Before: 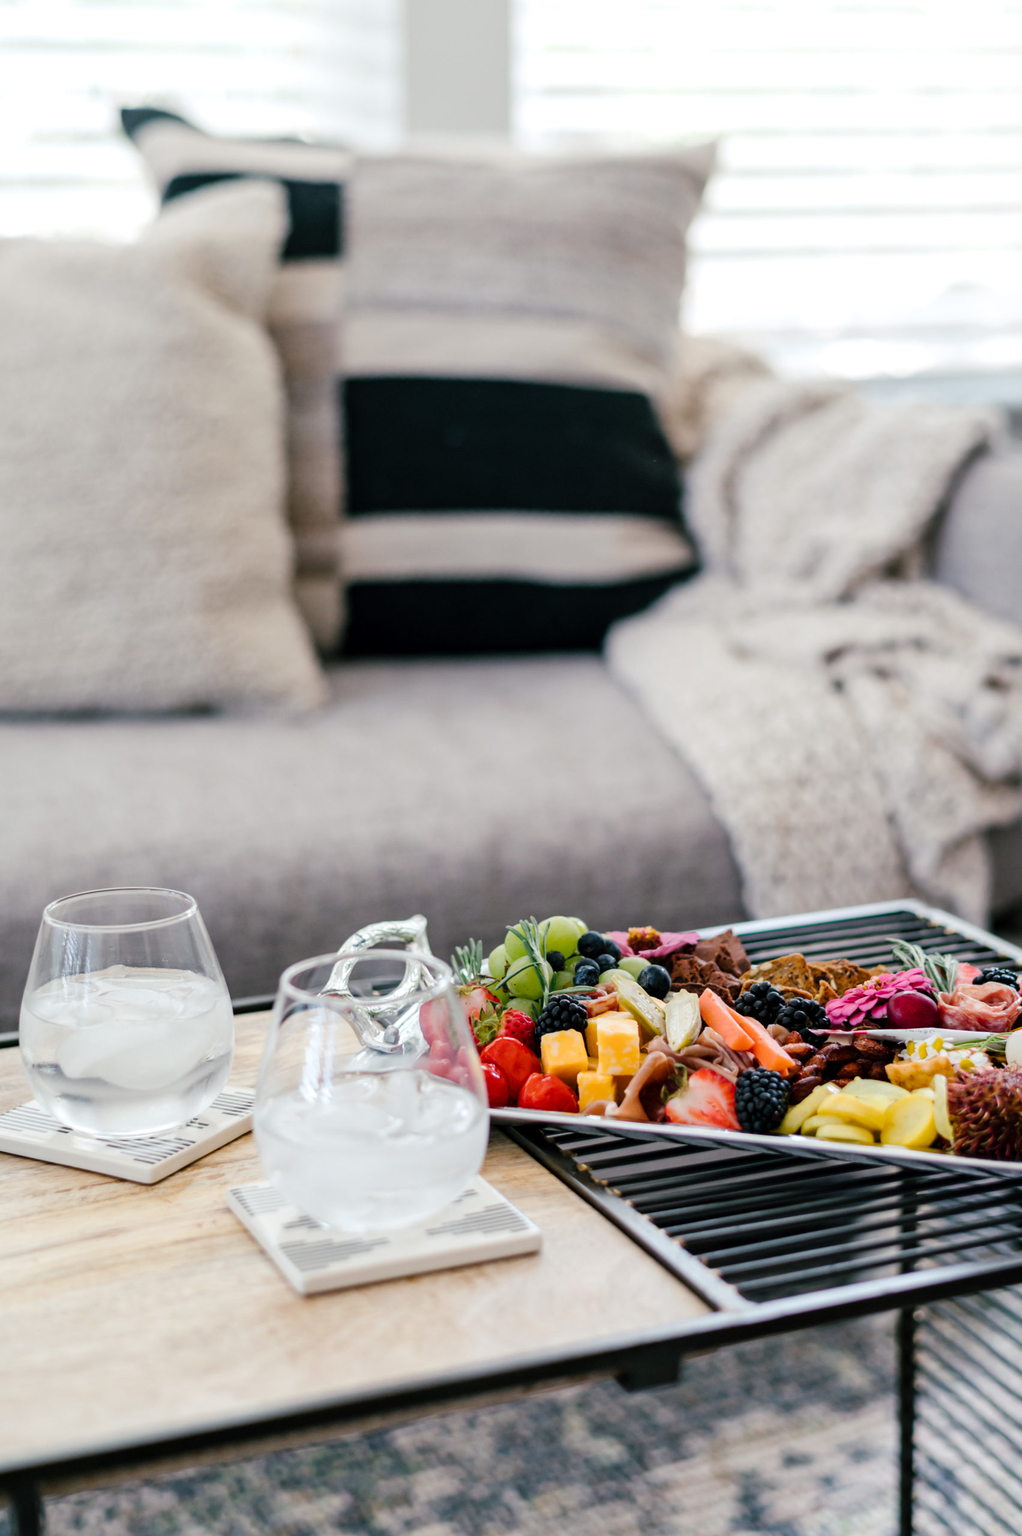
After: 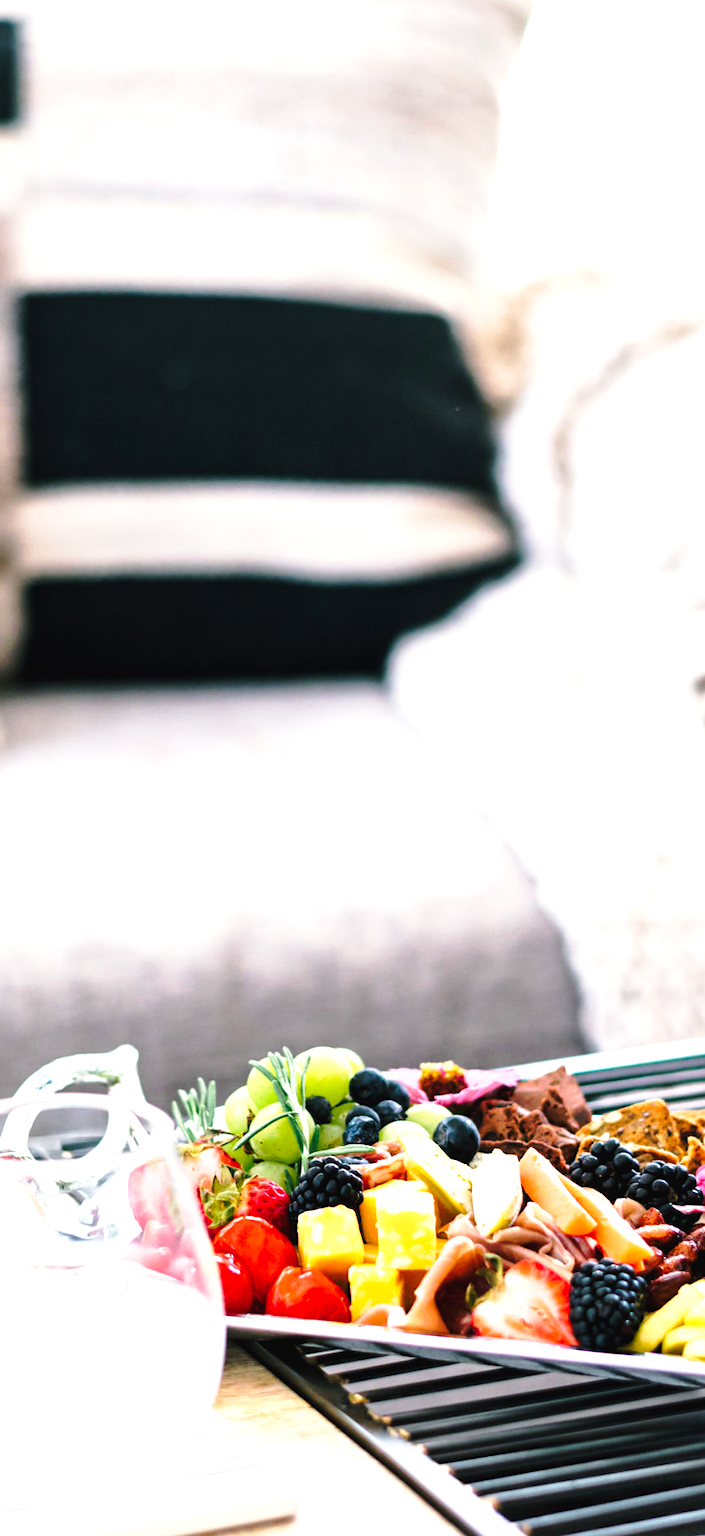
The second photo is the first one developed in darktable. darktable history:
exposure: black level correction 0, exposure 1.199 EV, compensate highlight preservation false
tone curve: curves: ch0 [(0, 0.021) (0.059, 0.053) (0.212, 0.18) (0.337, 0.304) (0.495, 0.505) (0.725, 0.731) (0.89, 0.919) (1, 1)]; ch1 [(0, 0) (0.094, 0.081) (0.285, 0.299) (0.403, 0.436) (0.479, 0.475) (0.54, 0.55) (0.615, 0.637) (0.683, 0.688) (1, 1)]; ch2 [(0, 0) (0.257, 0.217) (0.434, 0.434) (0.498, 0.507) (0.527, 0.542) (0.597, 0.587) (0.658, 0.595) (1, 1)], preserve colors none
crop: left 32.172%, top 10.996%, right 18.473%, bottom 17.583%
